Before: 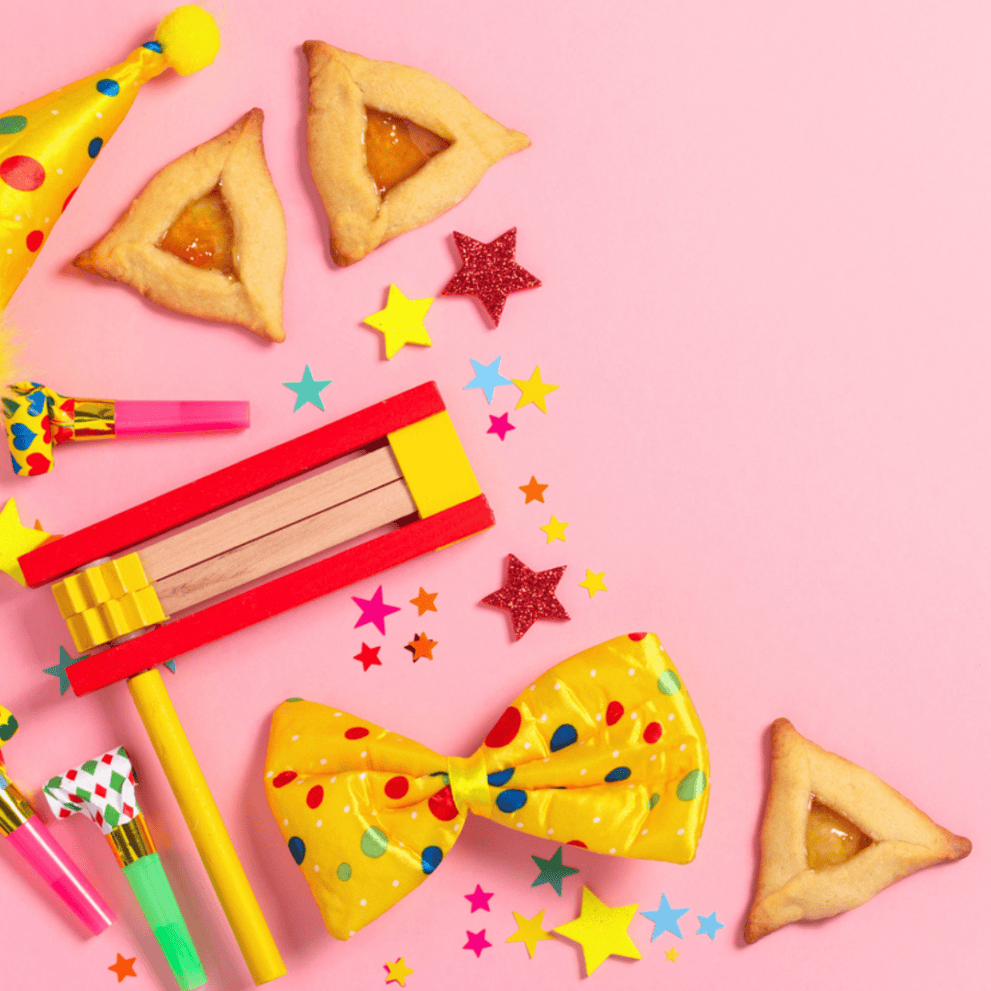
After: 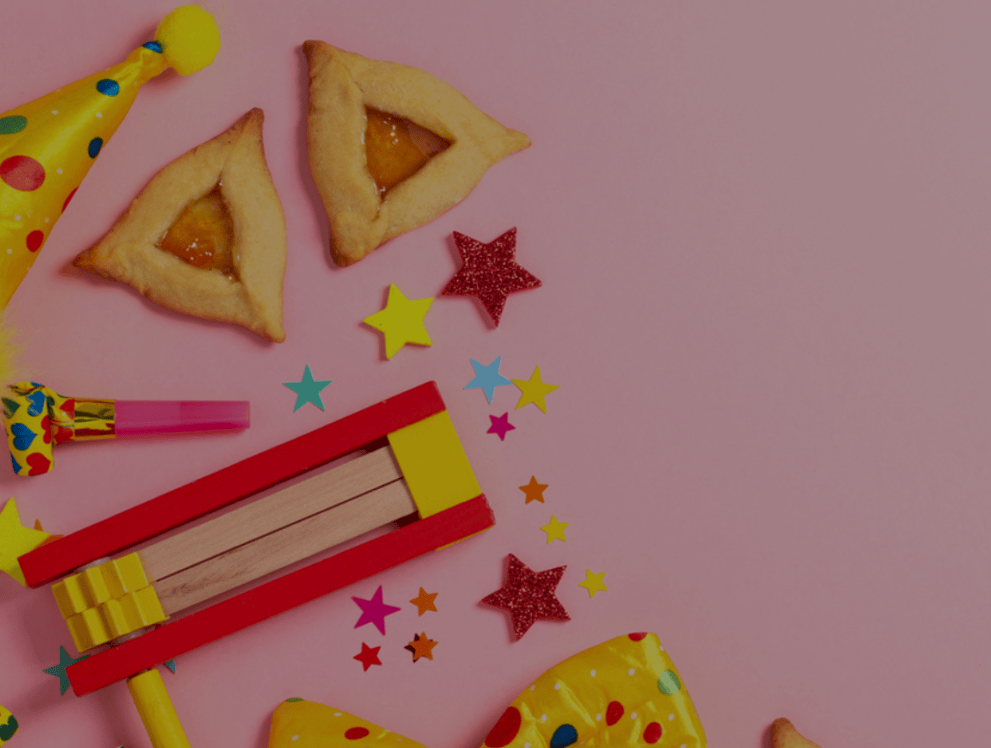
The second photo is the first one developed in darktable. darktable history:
exposure: exposure -1.464 EV, compensate exposure bias true, compensate highlight preservation false
contrast brightness saturation: contrast 0.072
crop: bottom 24.423%
